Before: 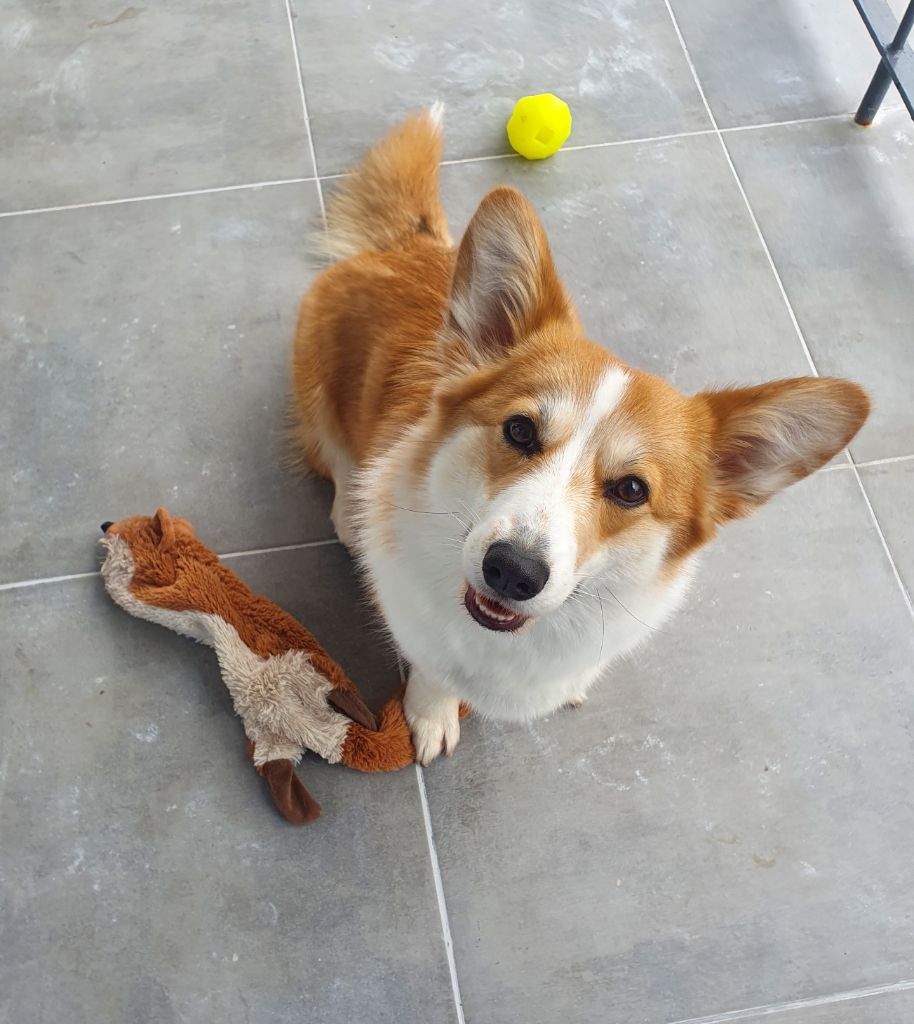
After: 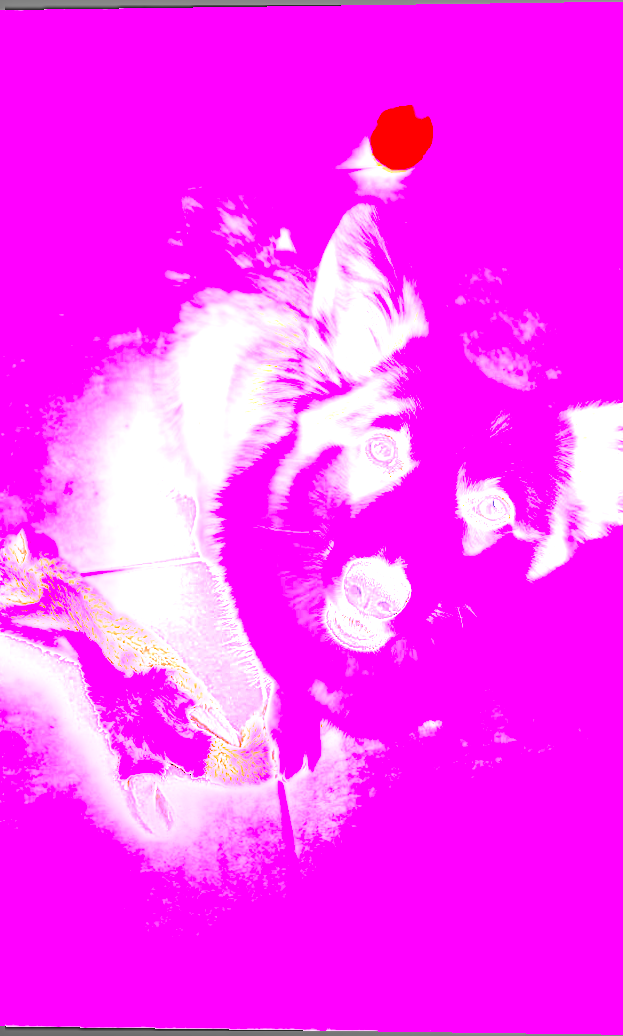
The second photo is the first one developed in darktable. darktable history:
rotate and perspective: lens shift (vertical) 0.048, lens shift (horizontal) -0.024, automatic cropping off
white balance: red 8, blue 8
local contrast: on, module defaults
sharpen: on, module defaults
crop: left 15.419%, right 17.914%
